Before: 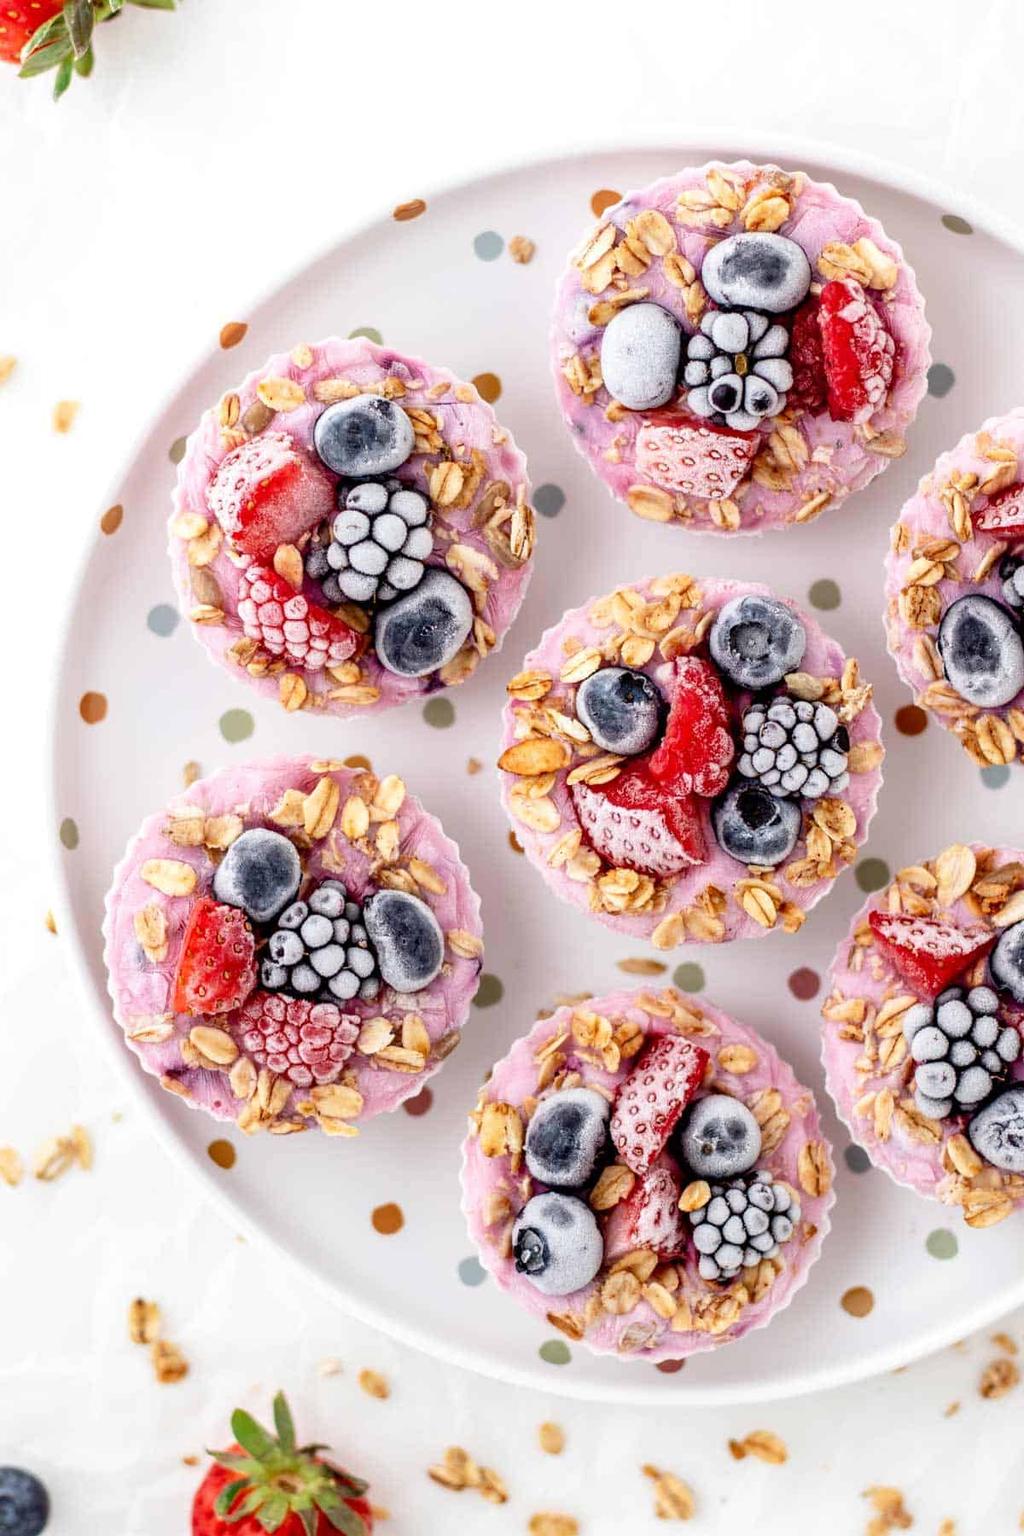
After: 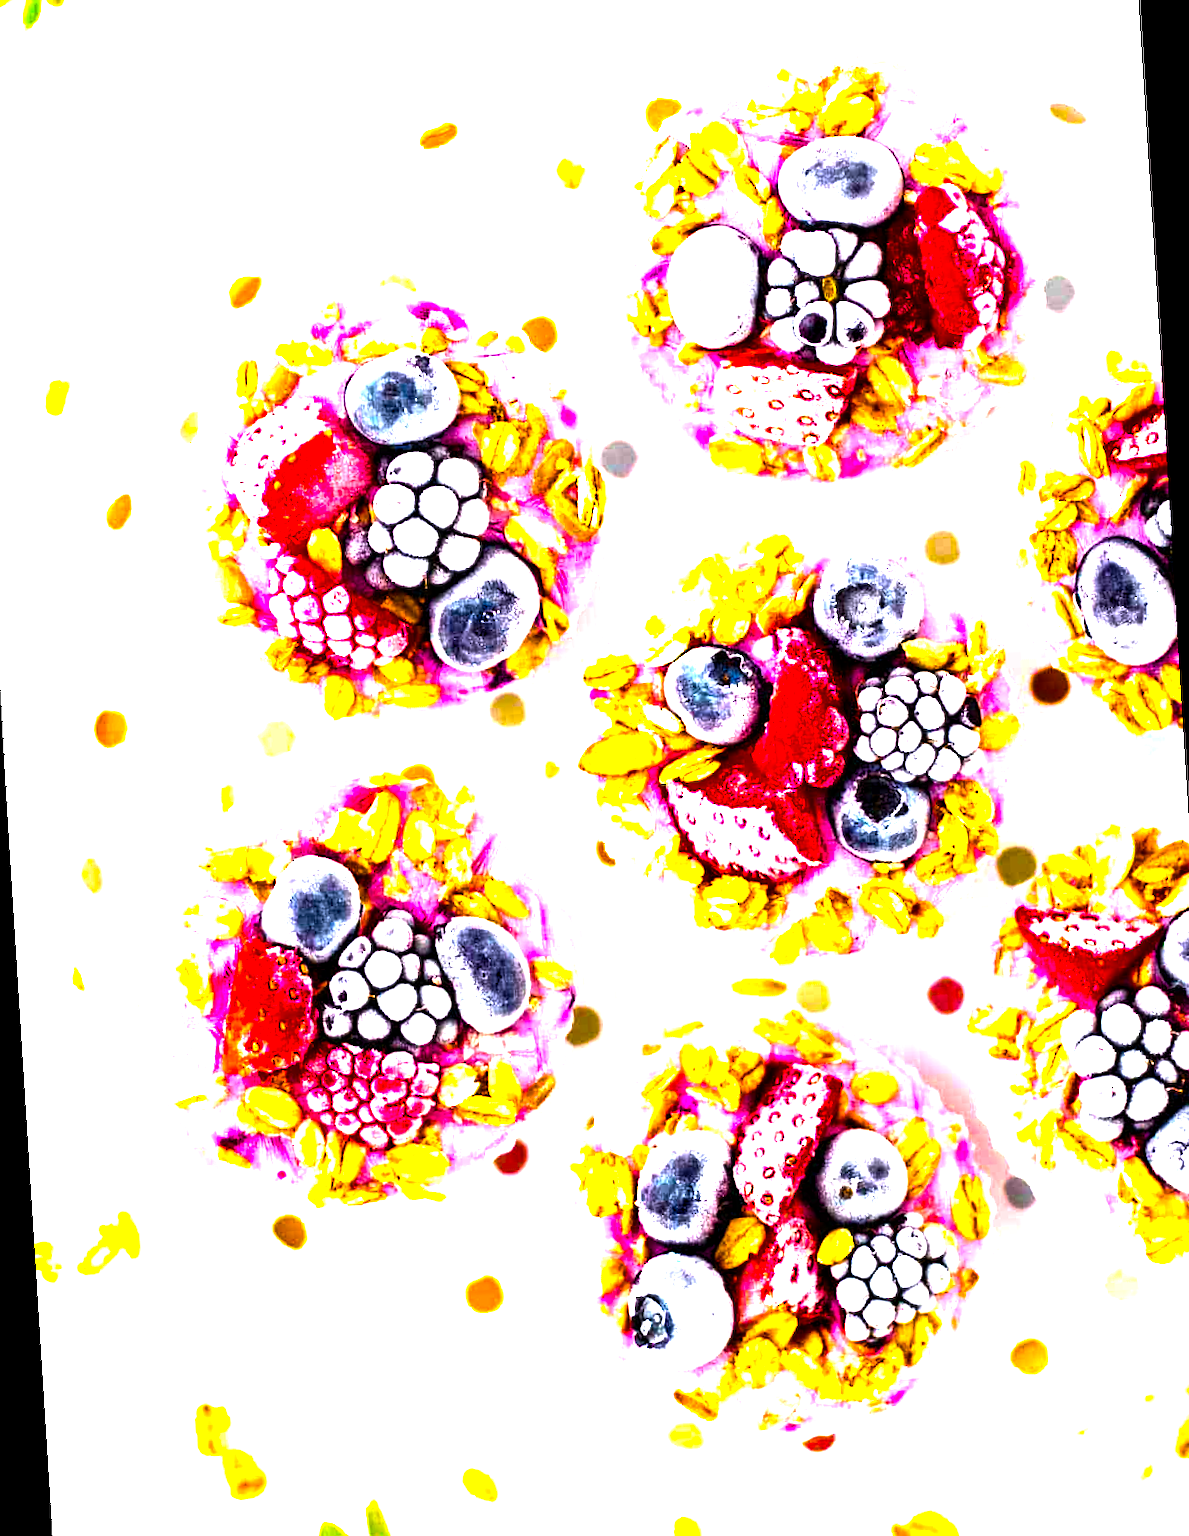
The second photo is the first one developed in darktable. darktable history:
color balance rgb: linear chroma grading › global chroma 20%, perceptual saturation grading › global saturation 65%, perceptual saturation grading › highlights 60%, perceptual saturation grading › mid-tones 50%, perceptual saturation grading › shadows 50%, perceptual brilliance grading › global brilliance 30%, perceptual brilliance grading › highlights 50%, perceptual brilliance grading › mid-tones 50%, perceptual brilliance grading › shadows -22%, global vibrance 20%
rotate and perspective: rotation -3.52°, crop left 0.036, crop right 0.964, crop top 0.081, crop bottom 0.919
